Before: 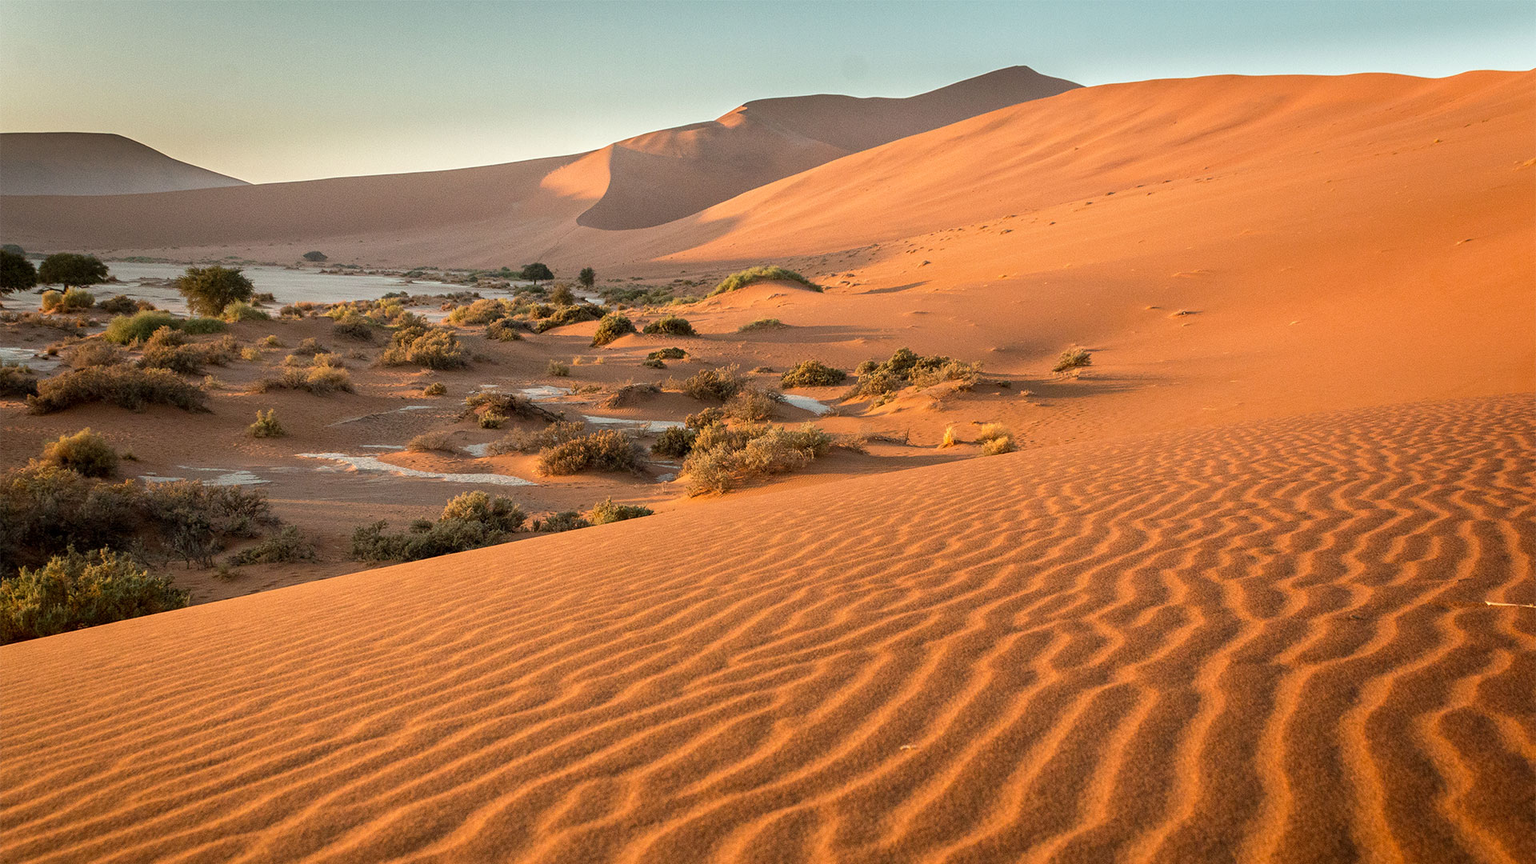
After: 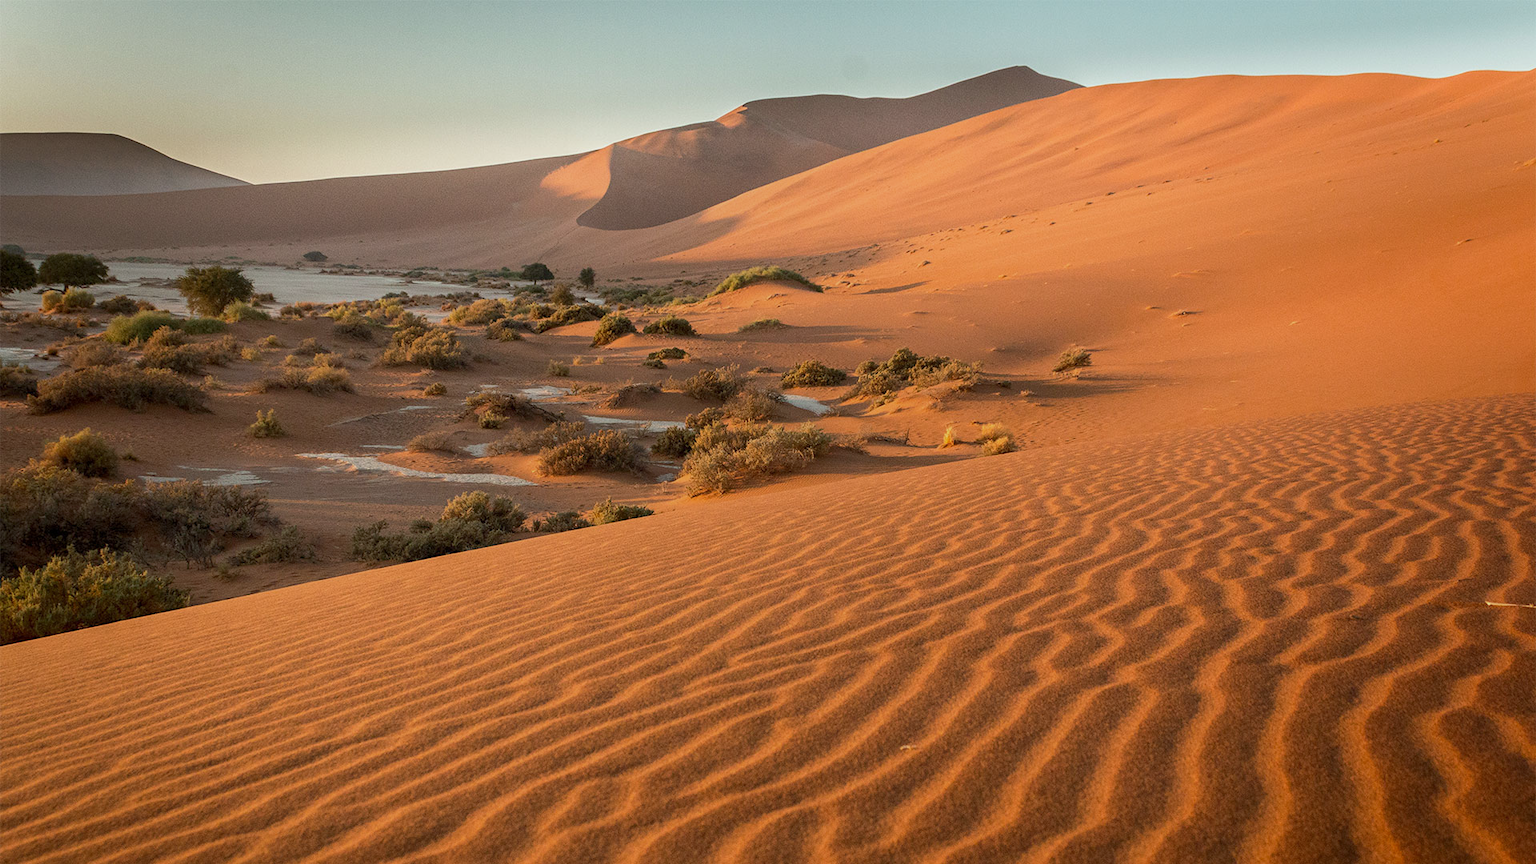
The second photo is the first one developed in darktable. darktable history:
shadows and highlights: shadows -25, highlights 48.42, soften with gaussian
tone equalizer: -8 EV 0.223 EV, -7 EV 0.437 EV, -6 EV 0.43 EV, -5 EV 0.21 EV, -3 EV -0.273 EV, -2 EV -0.41 EV, -1 EV -0.406 EV, +0 EV -0.277 EV
